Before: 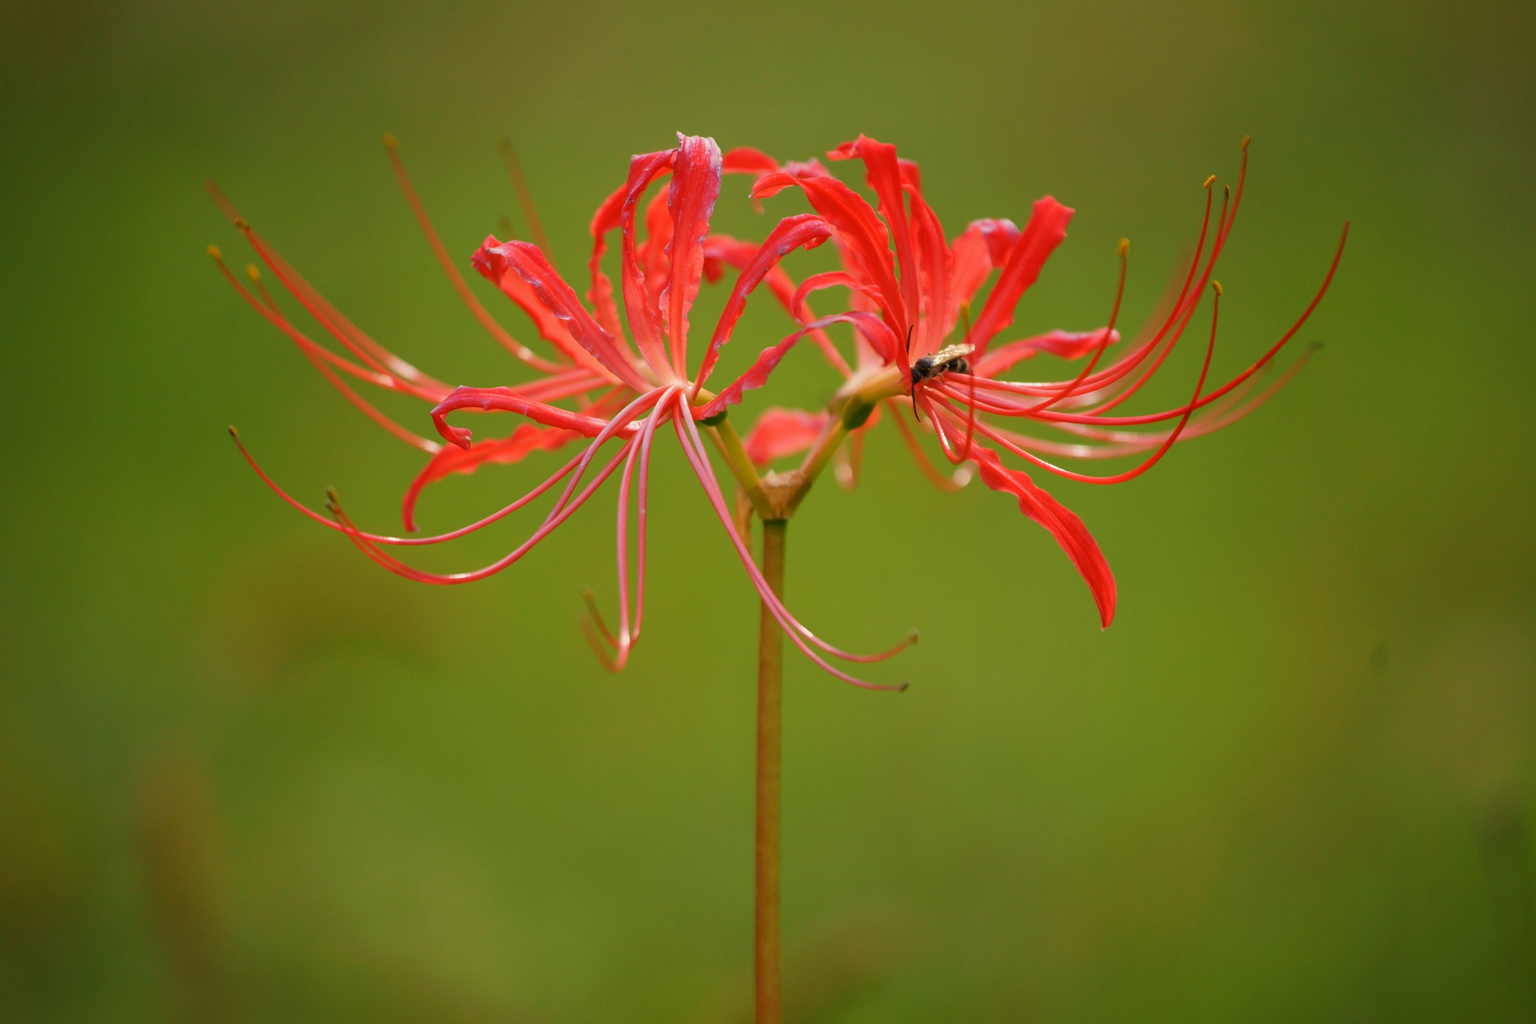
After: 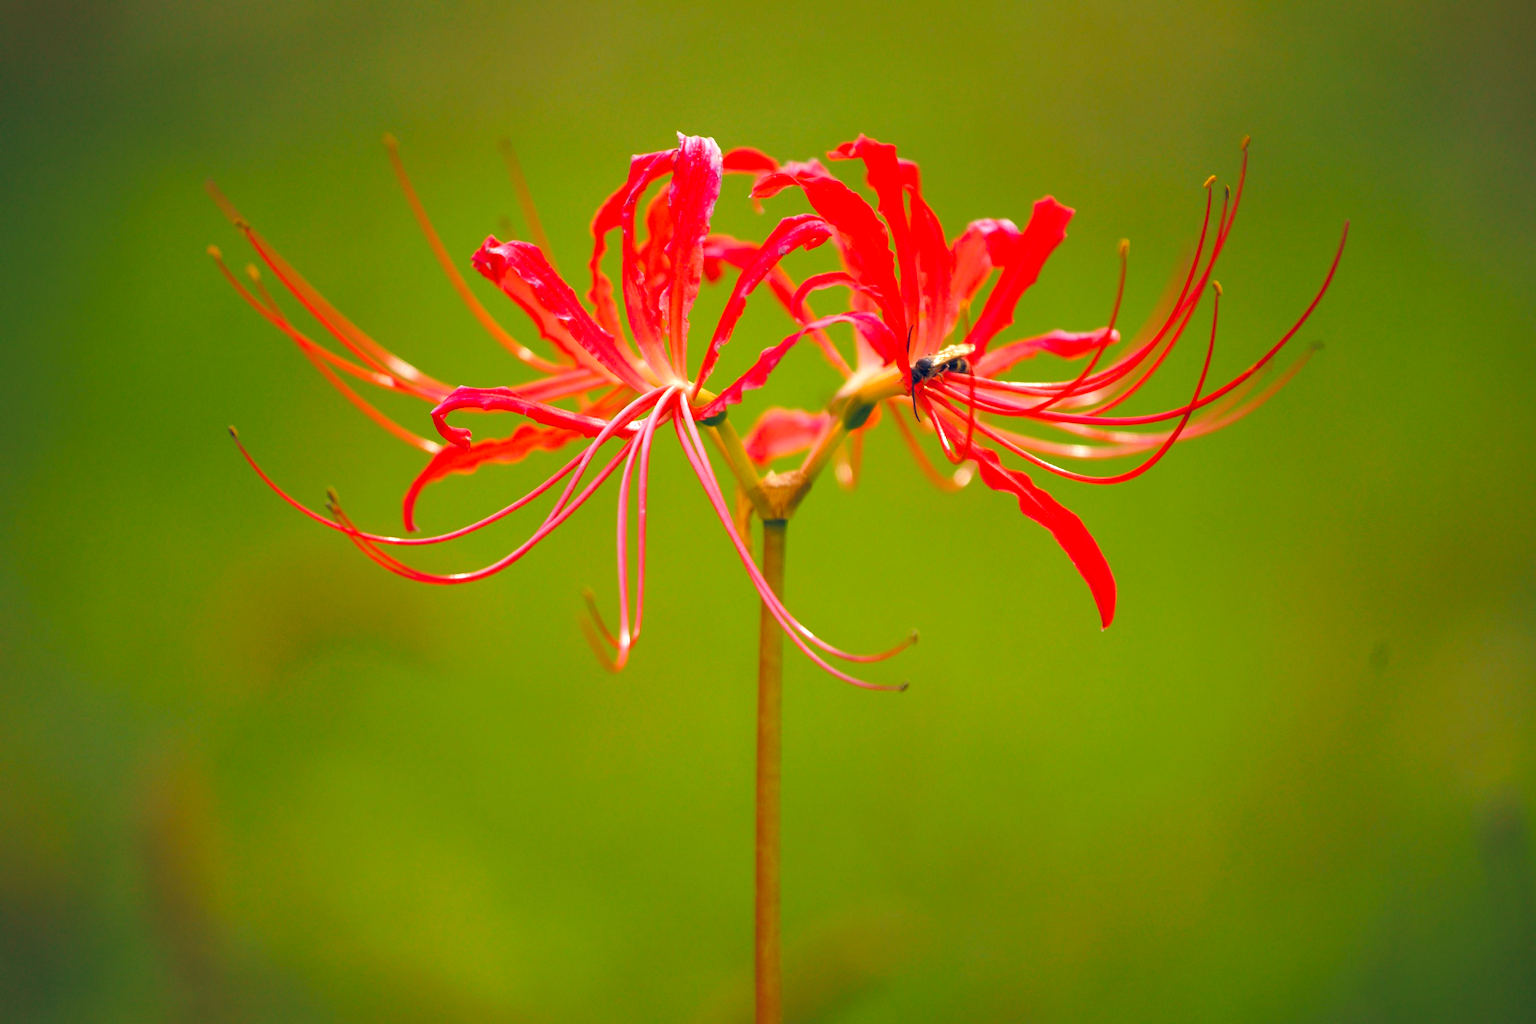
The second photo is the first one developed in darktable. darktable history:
tone equalizer: -8 EV -0.731 EV, -7 EV -0.698 EV, -6 EV -0.562 EV, -5 EV -0.401 EV, -3 EV 0.389 EV, -2 EV 0.6 EV, -1 EV 0.674 EV, +0 EV 0.755 EV
color balance rgb: global offset › luminance 0.416%, global offset › chroma 0.209%, global offset › hue 254.51°, white fulcrum 0.992 EV, perceptual saturation grading › global saturation 25.862%, global vibrance 20.361%
